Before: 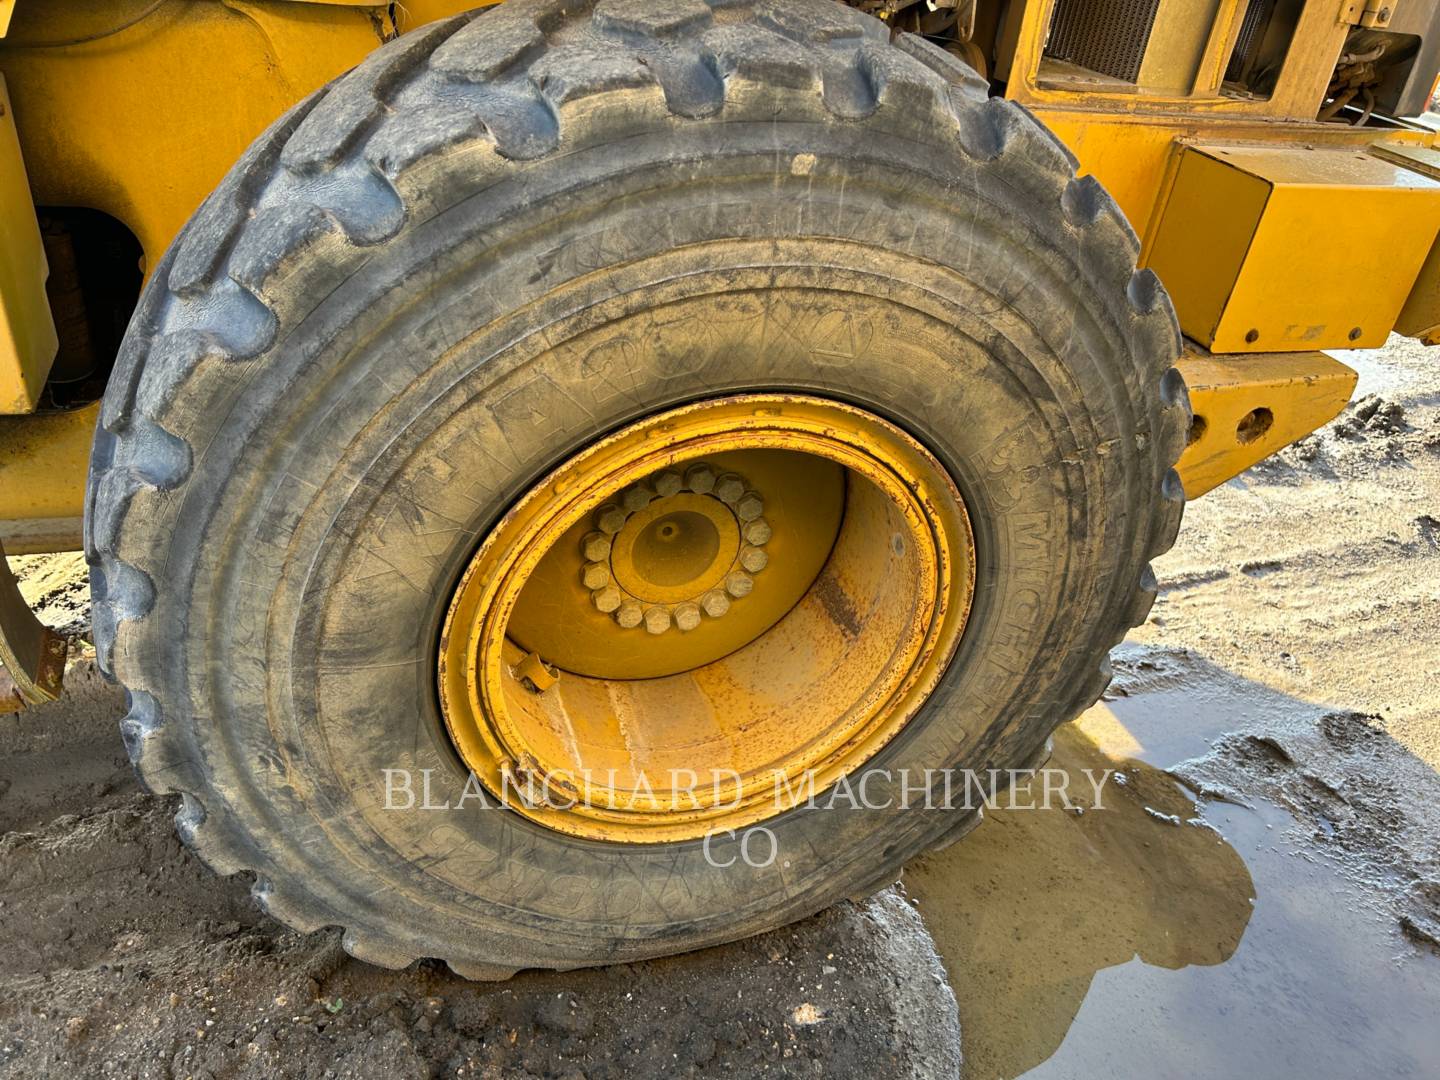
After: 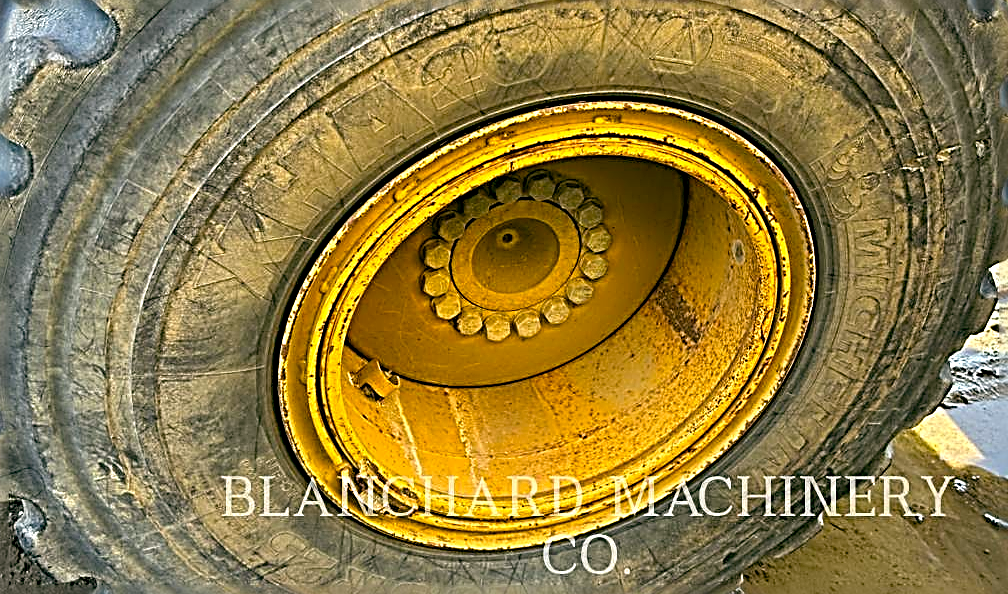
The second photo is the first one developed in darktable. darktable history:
sharpen: radius 3.205, amount 1.726
exposure: exposure 0.131 EV, compensate exposure bias true, compensate highlight preservation false
color balance rgb: global offset › luminance -0.346%, global offset › chroma 0.106%, global offset › hue 162.86°, perceptual saturation grading › global saturation 19.684%
crop: left 11.131%, top 27.212%, right 18.252%, bottom 17.021%
